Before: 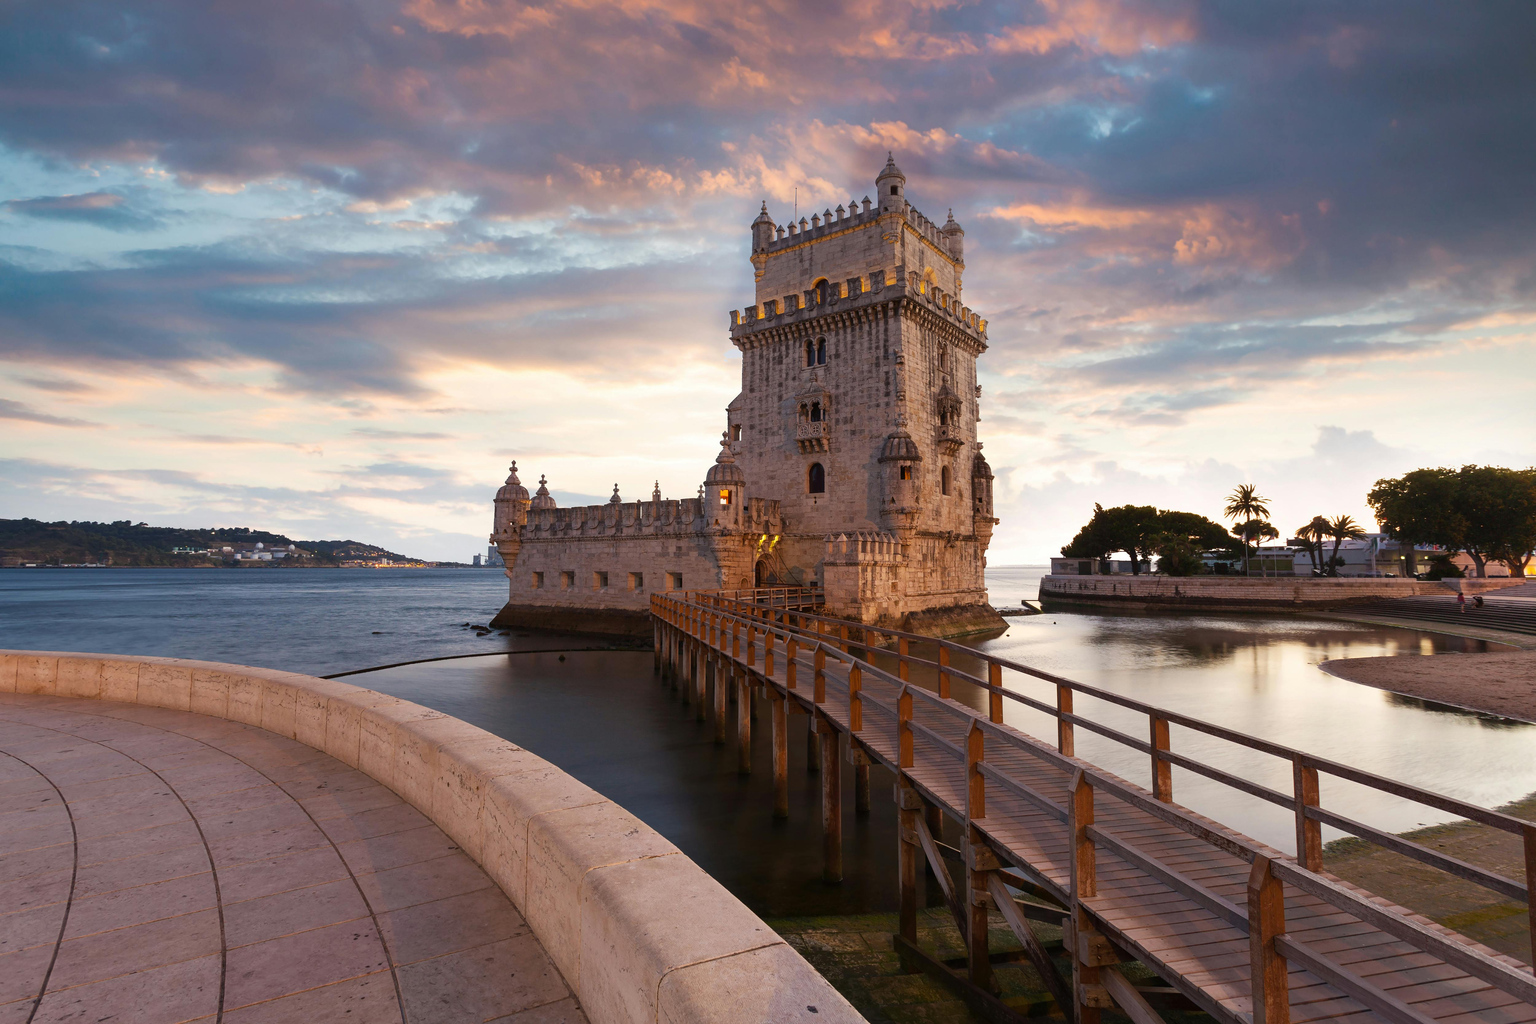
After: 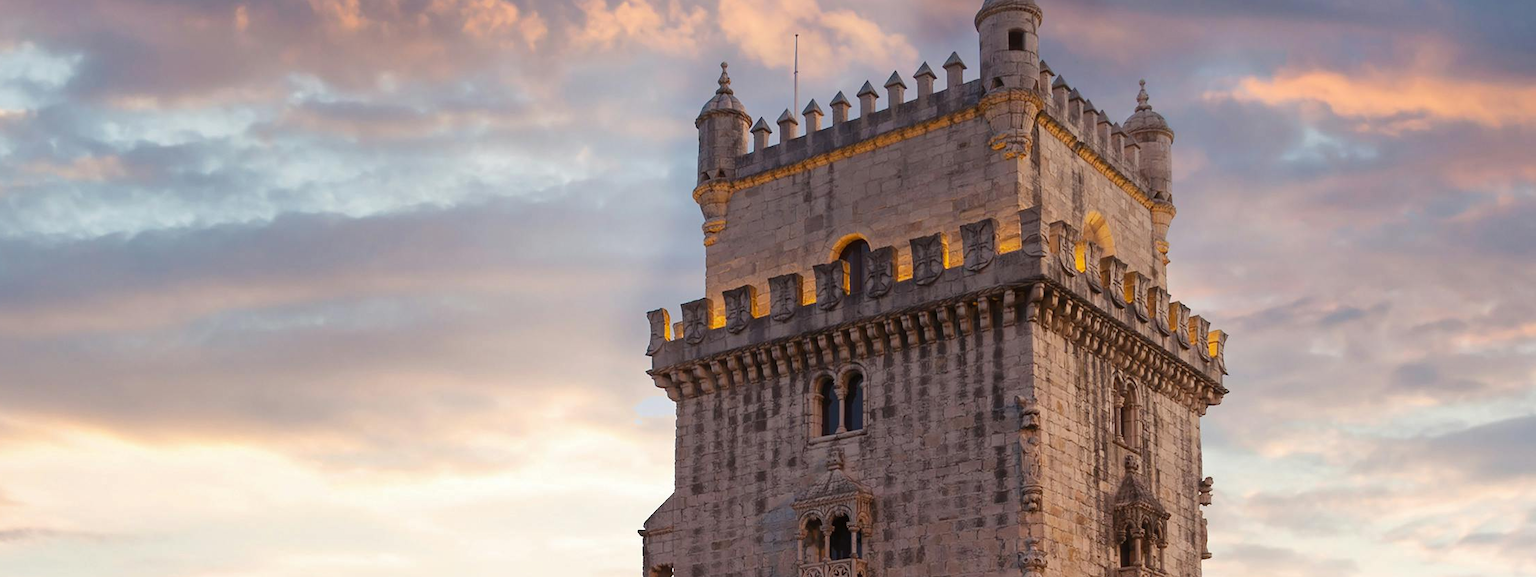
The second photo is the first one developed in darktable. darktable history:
shadows and highlights: radius 125.83, shadows 21.14, highlights -22.36, highlights color adjustment 0.175%, low approximation 0.01
crop: left 28.754%, top 16.87%, right 26.703%, bottom 57.969%
